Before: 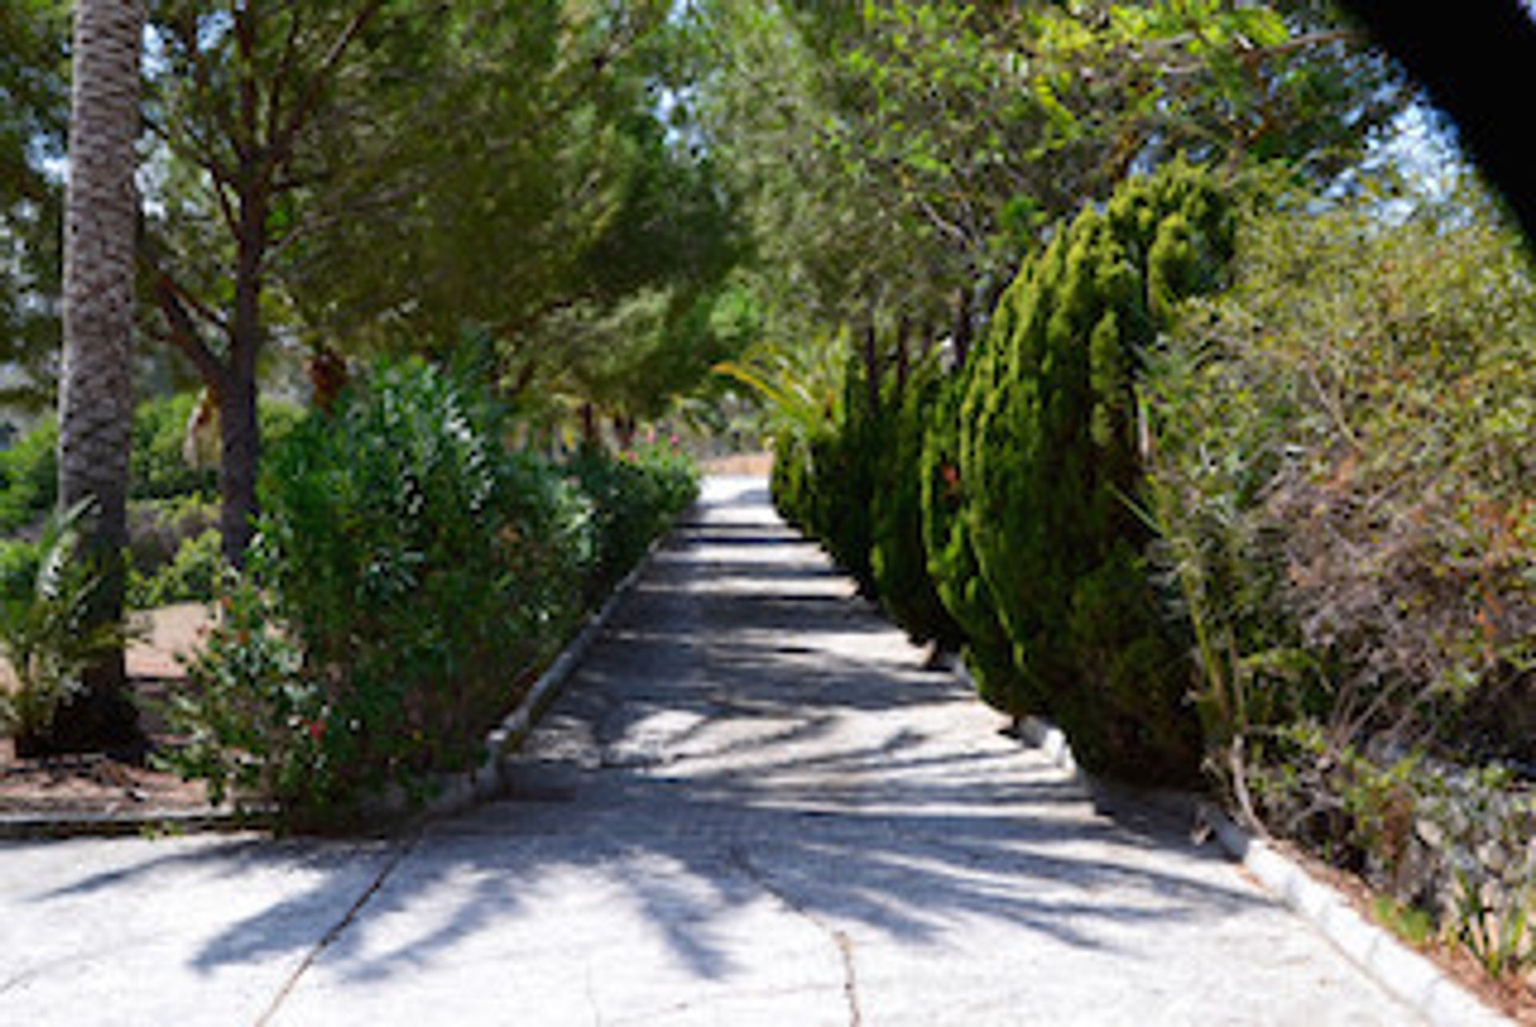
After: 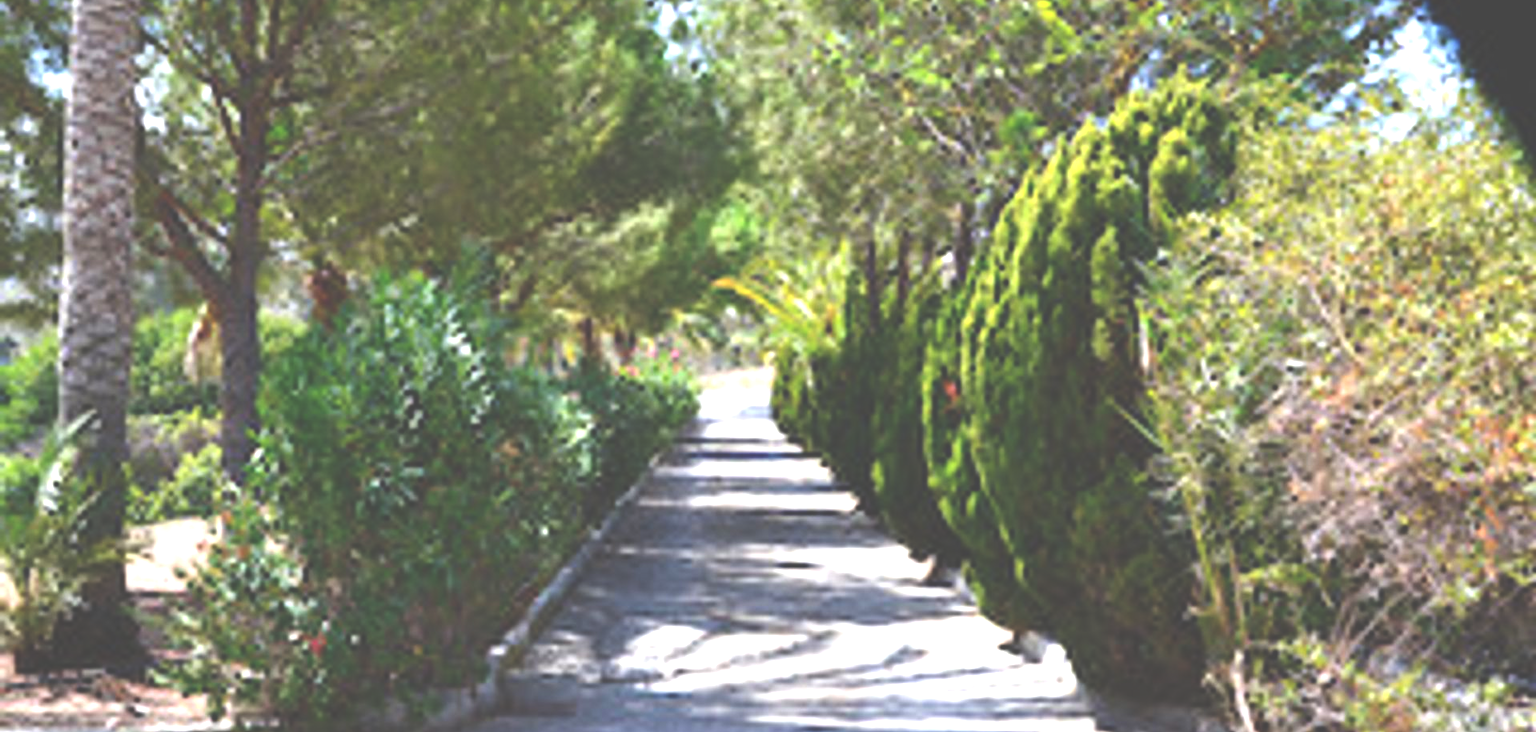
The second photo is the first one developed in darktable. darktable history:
exposure: black level correction -0.024, exposure 1.396 EV, compensate highlight preservation false
crop and rotate: top 8.469%, bottom 20.201%
